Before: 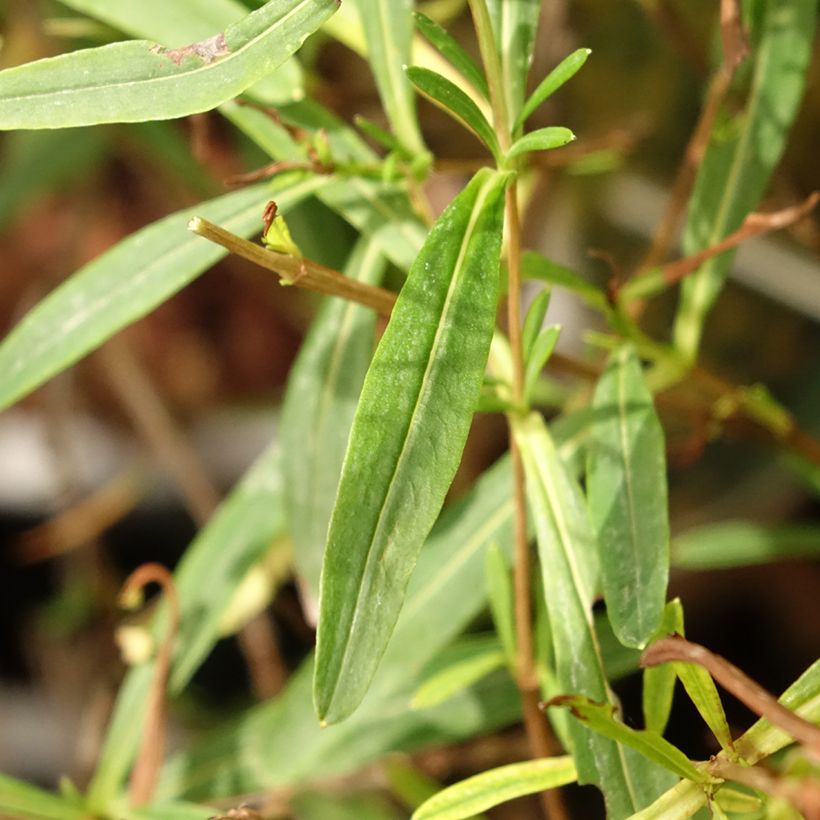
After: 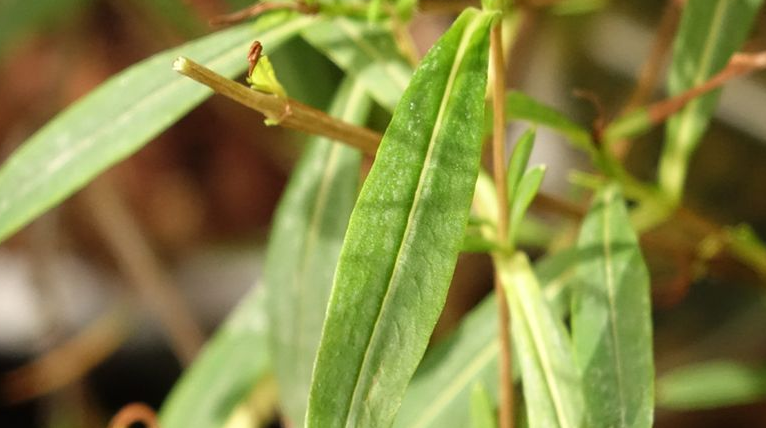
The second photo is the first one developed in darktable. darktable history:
crop: left 1.843%, top 19.54%, right 4.701%, bottom 28.151%
